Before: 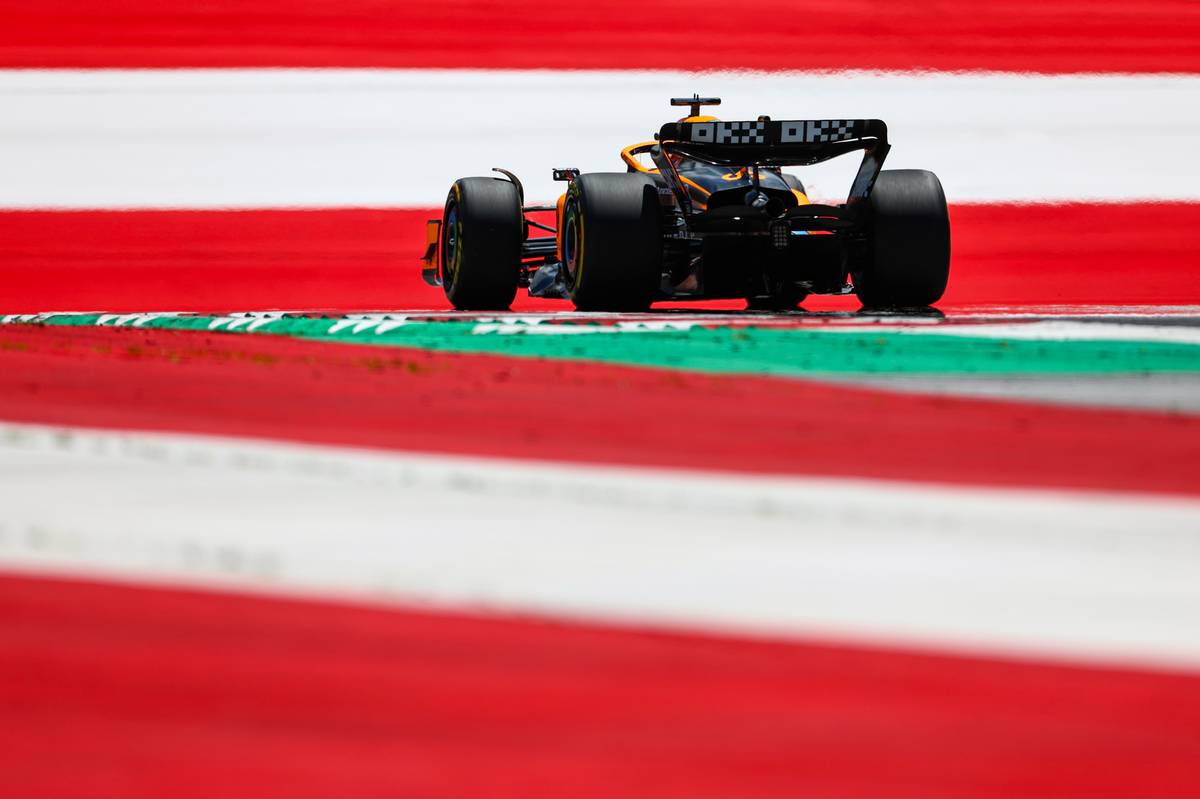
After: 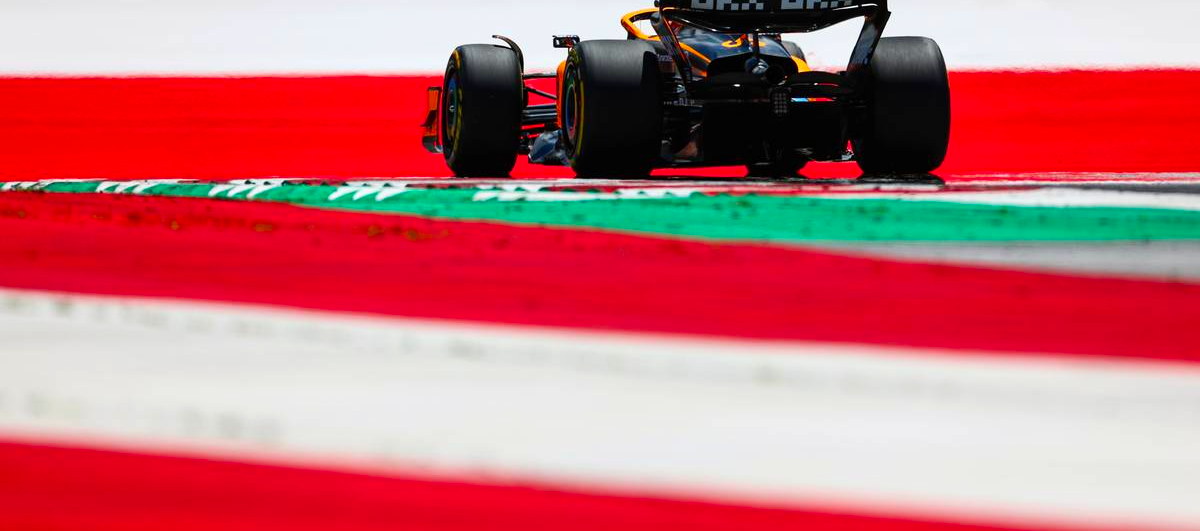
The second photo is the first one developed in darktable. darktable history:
contrast brightness saturation: contrast 0.09, saturation 0.28
crop: top 16.727%, bottom 16.727%
